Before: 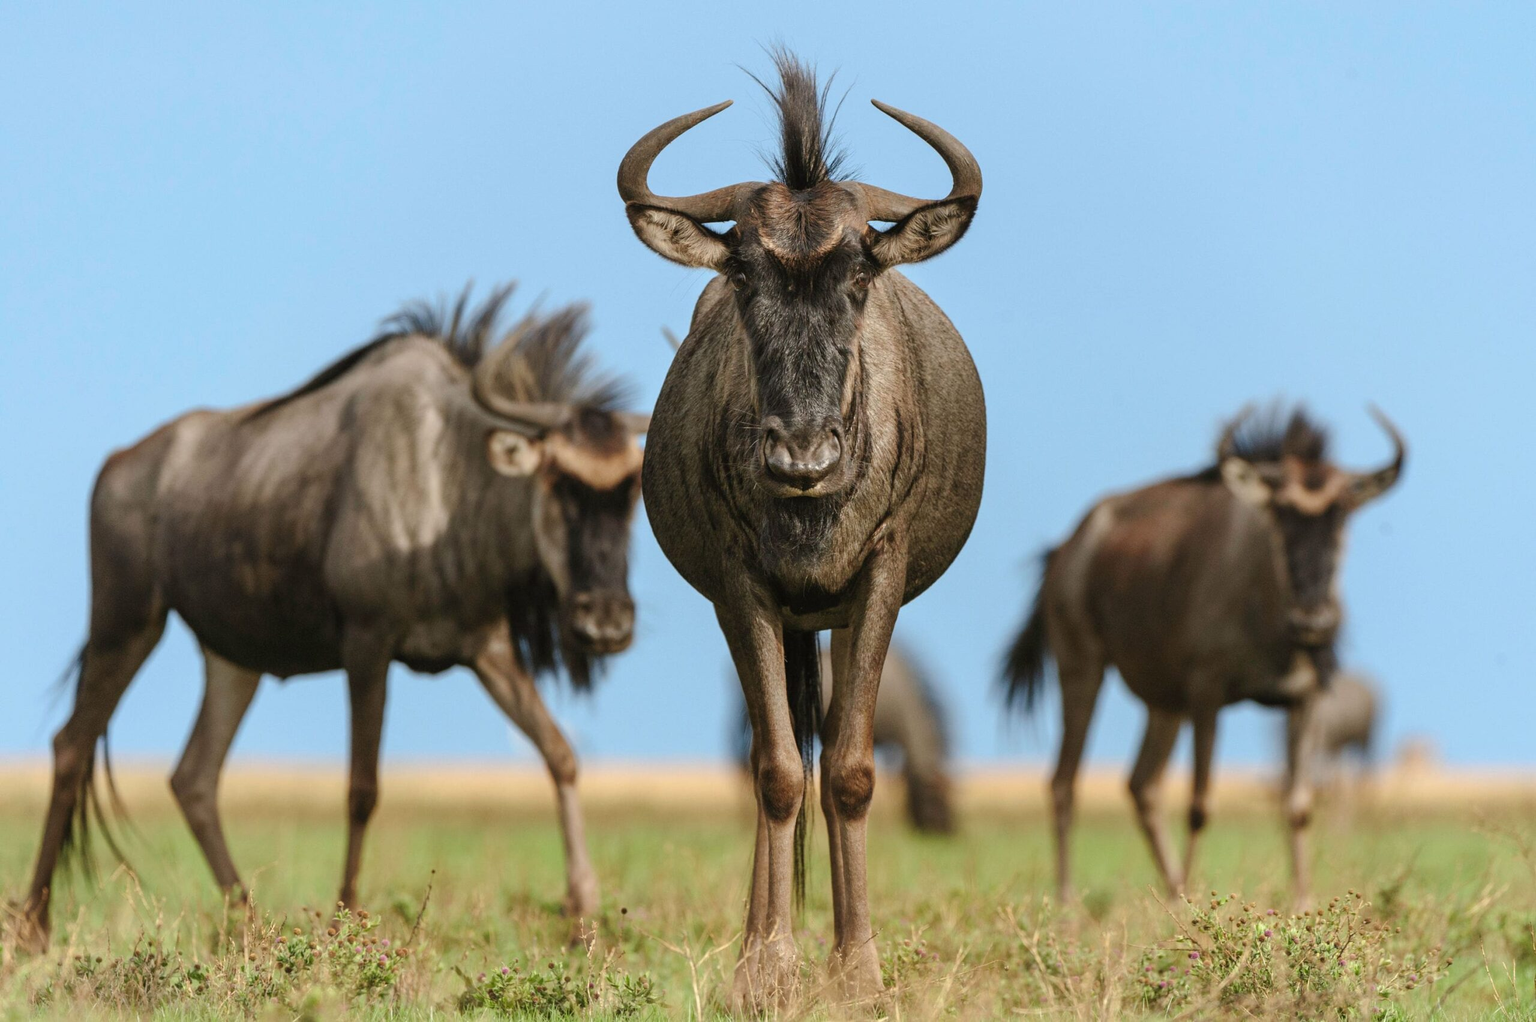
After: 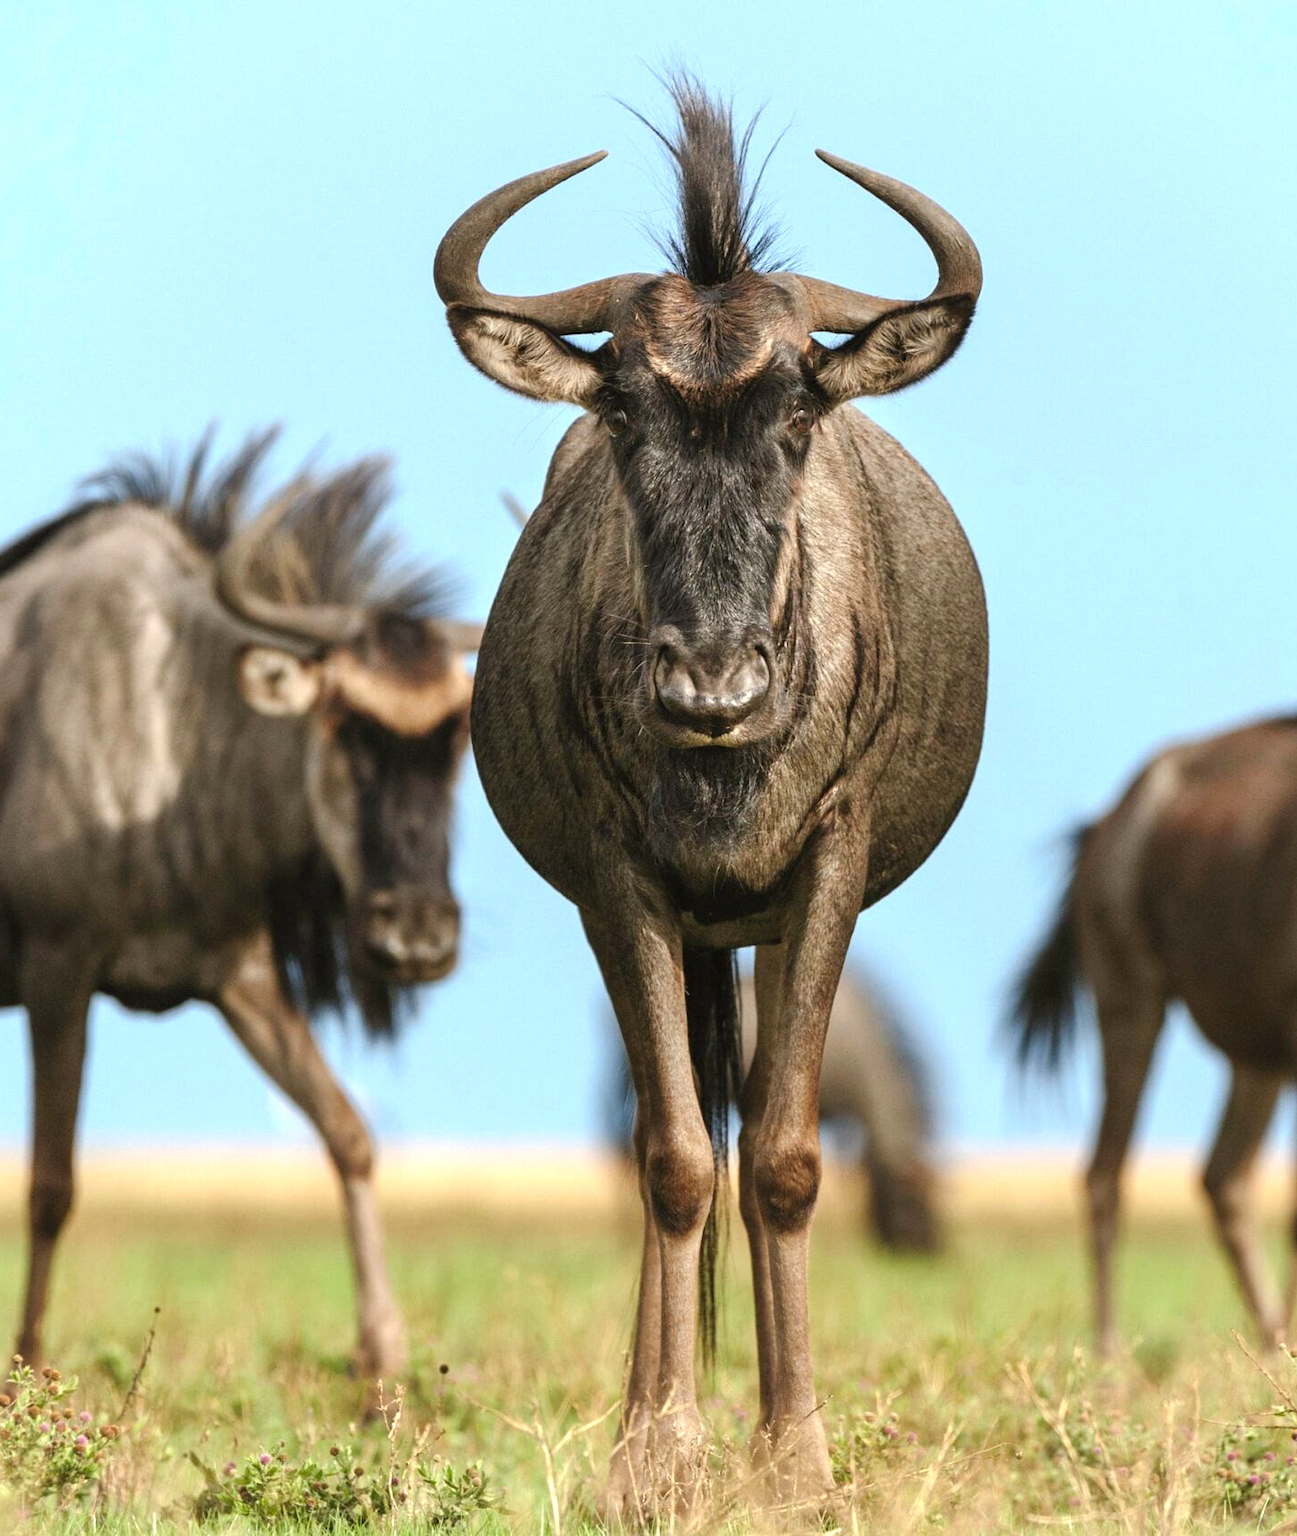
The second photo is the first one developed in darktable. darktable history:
crop: left 21.422%, right 22.355%
contrast brightness saturation: saturation -0.081
color balance rgb: perceptual saturation grading › global saturation 2.931%, perceptual brilliance grading › global brilliance 17.207%
